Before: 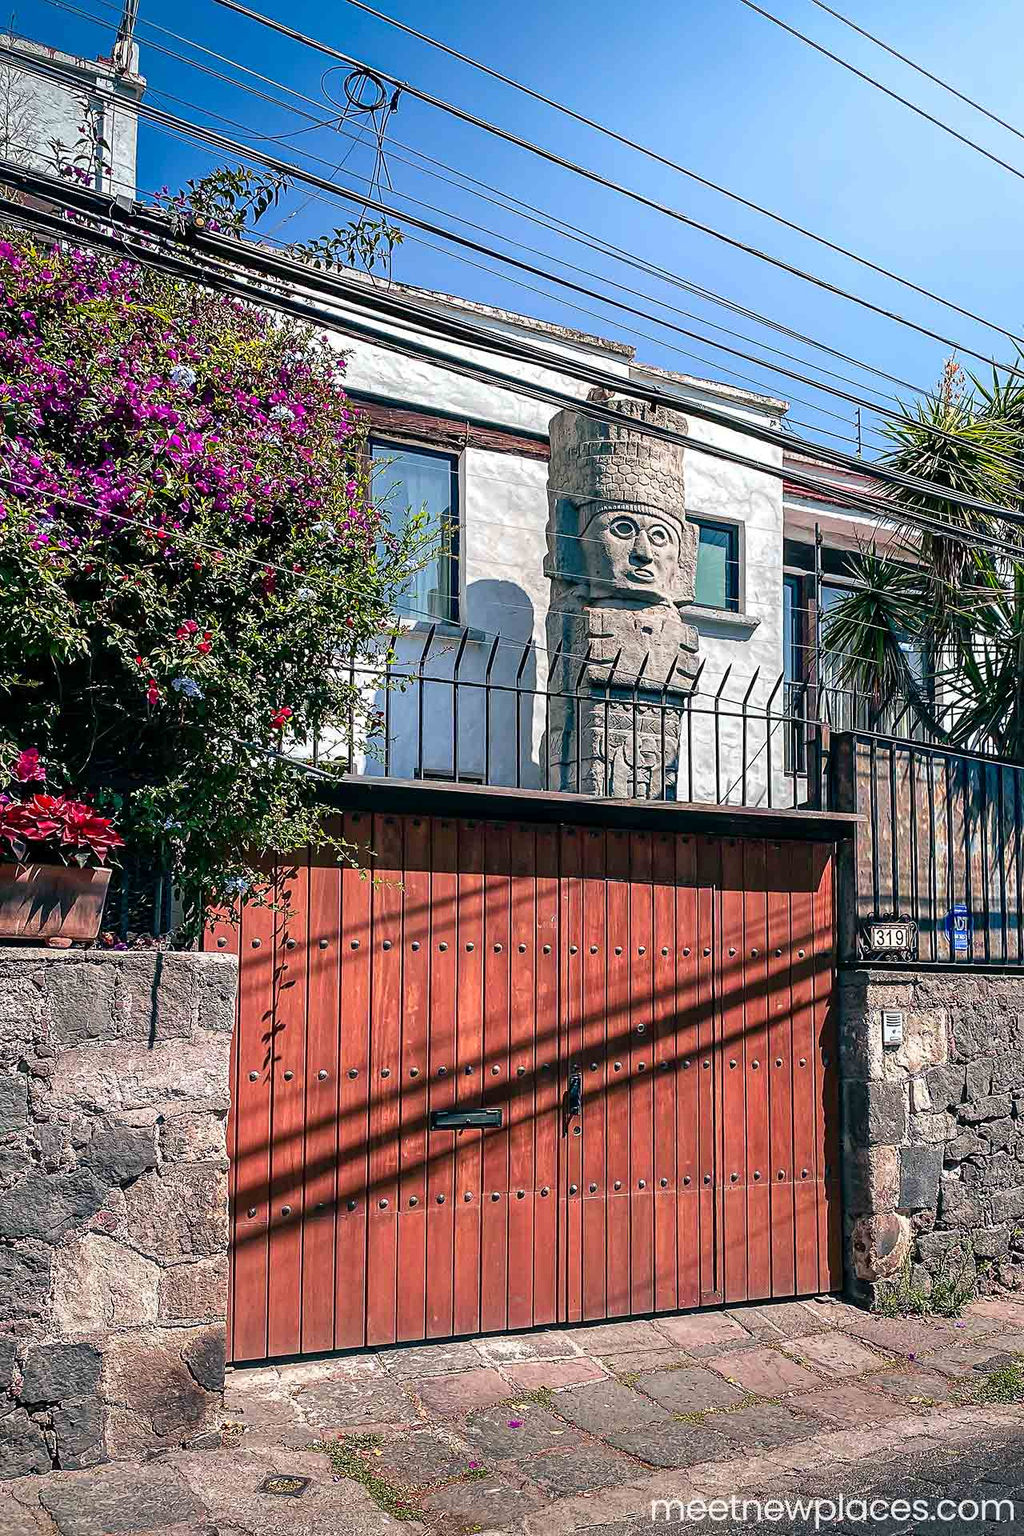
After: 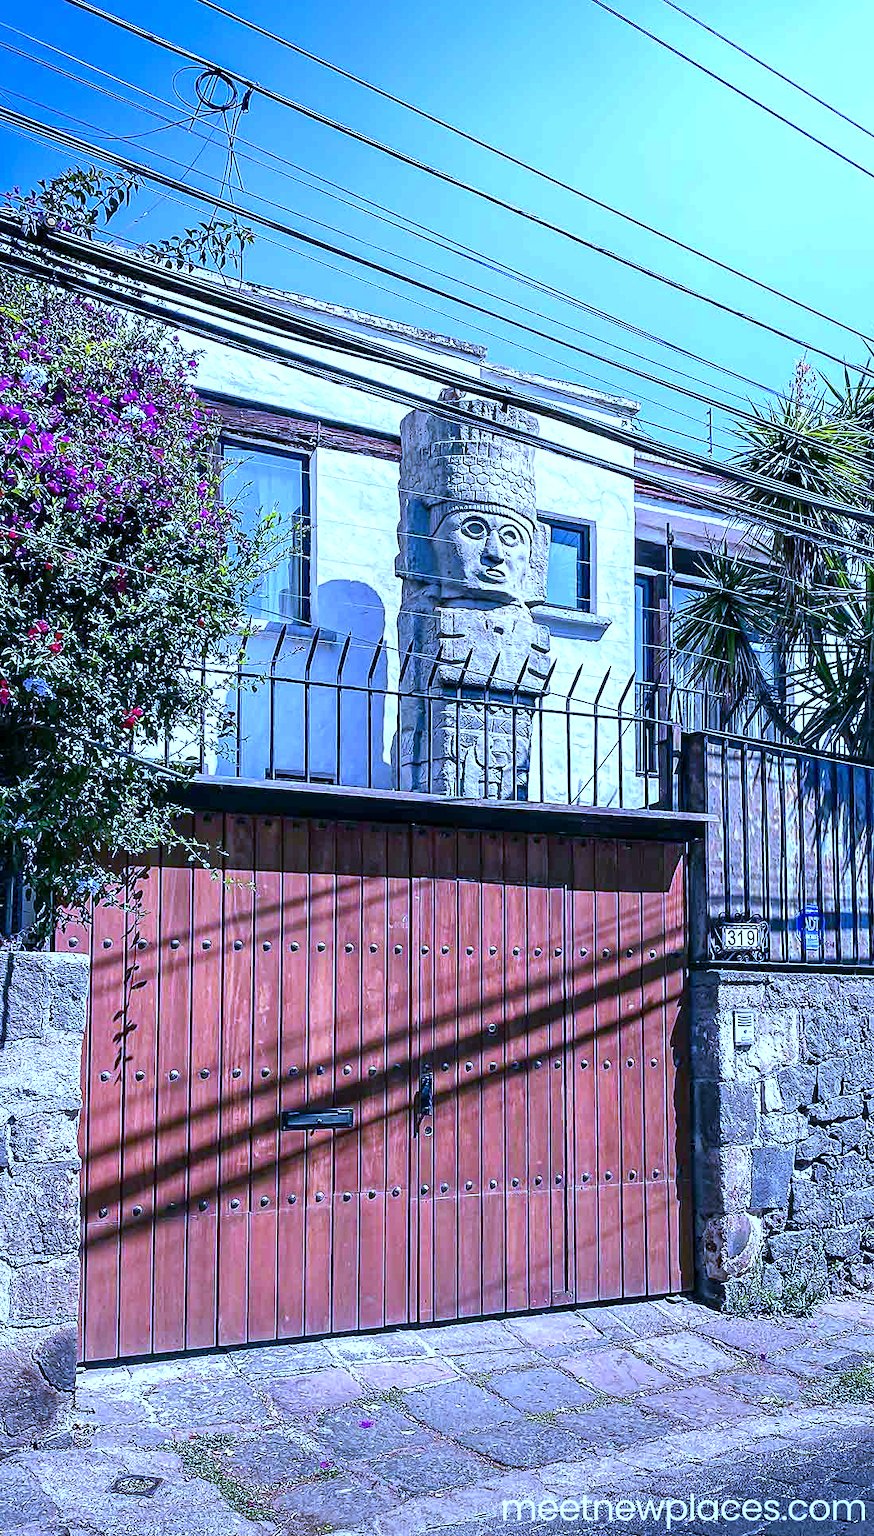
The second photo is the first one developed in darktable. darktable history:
crop and rotate: left 14.584%
white balance: red 0.766, blue 1.537
exposure: exposure 0.556 EV, compensate highlight preservation false
